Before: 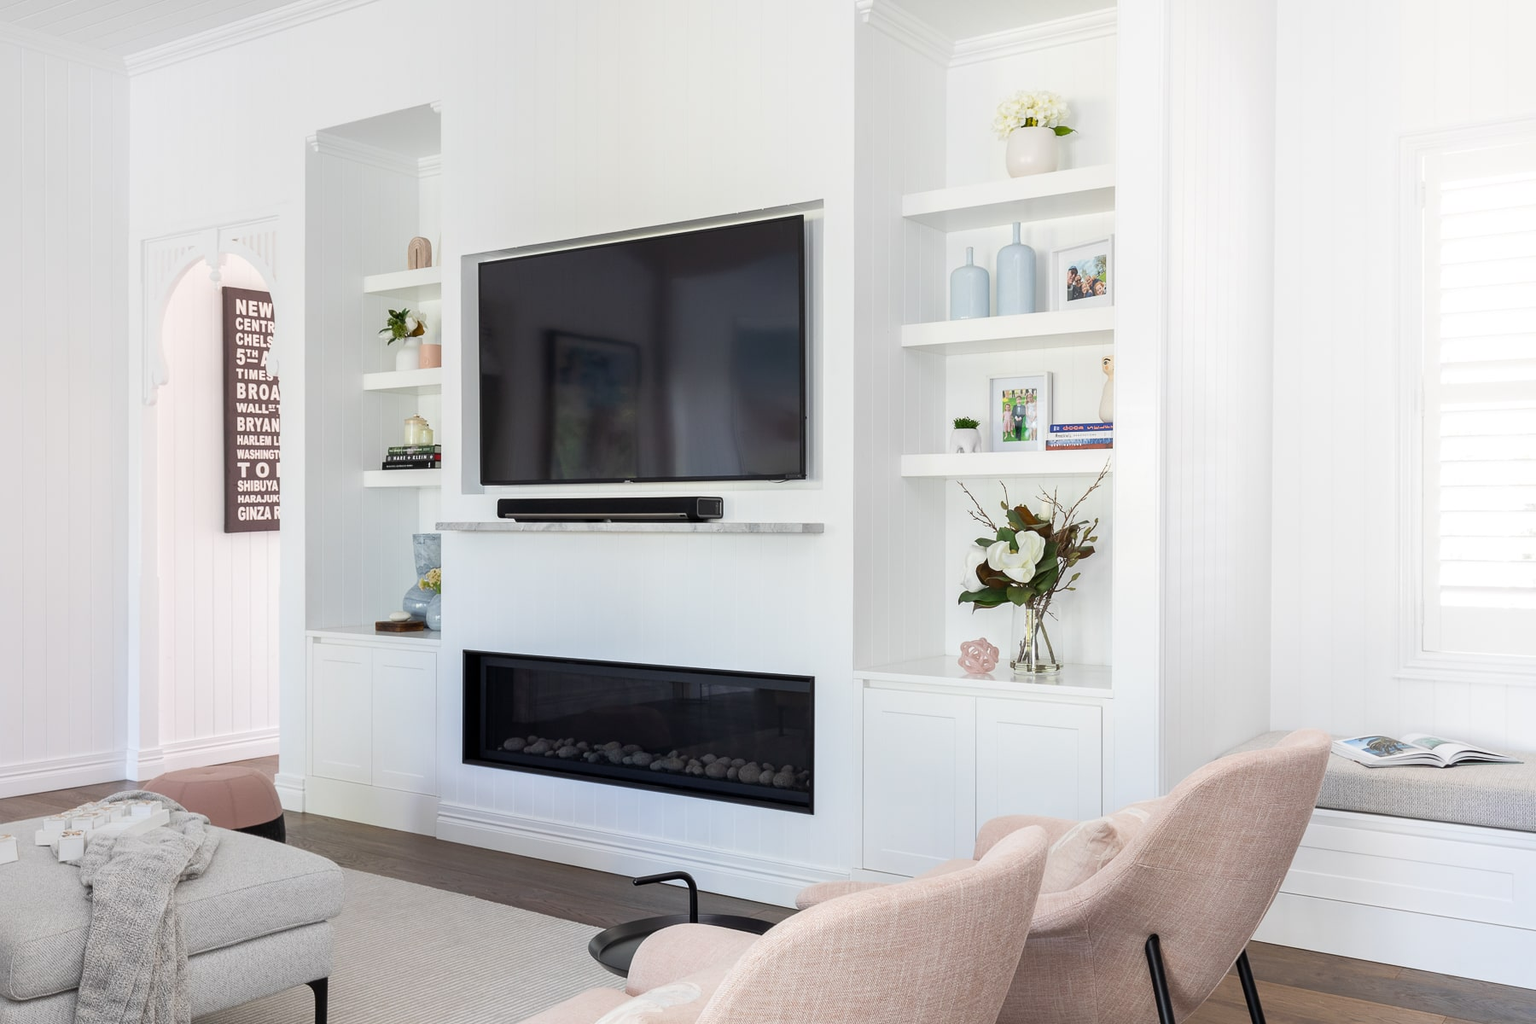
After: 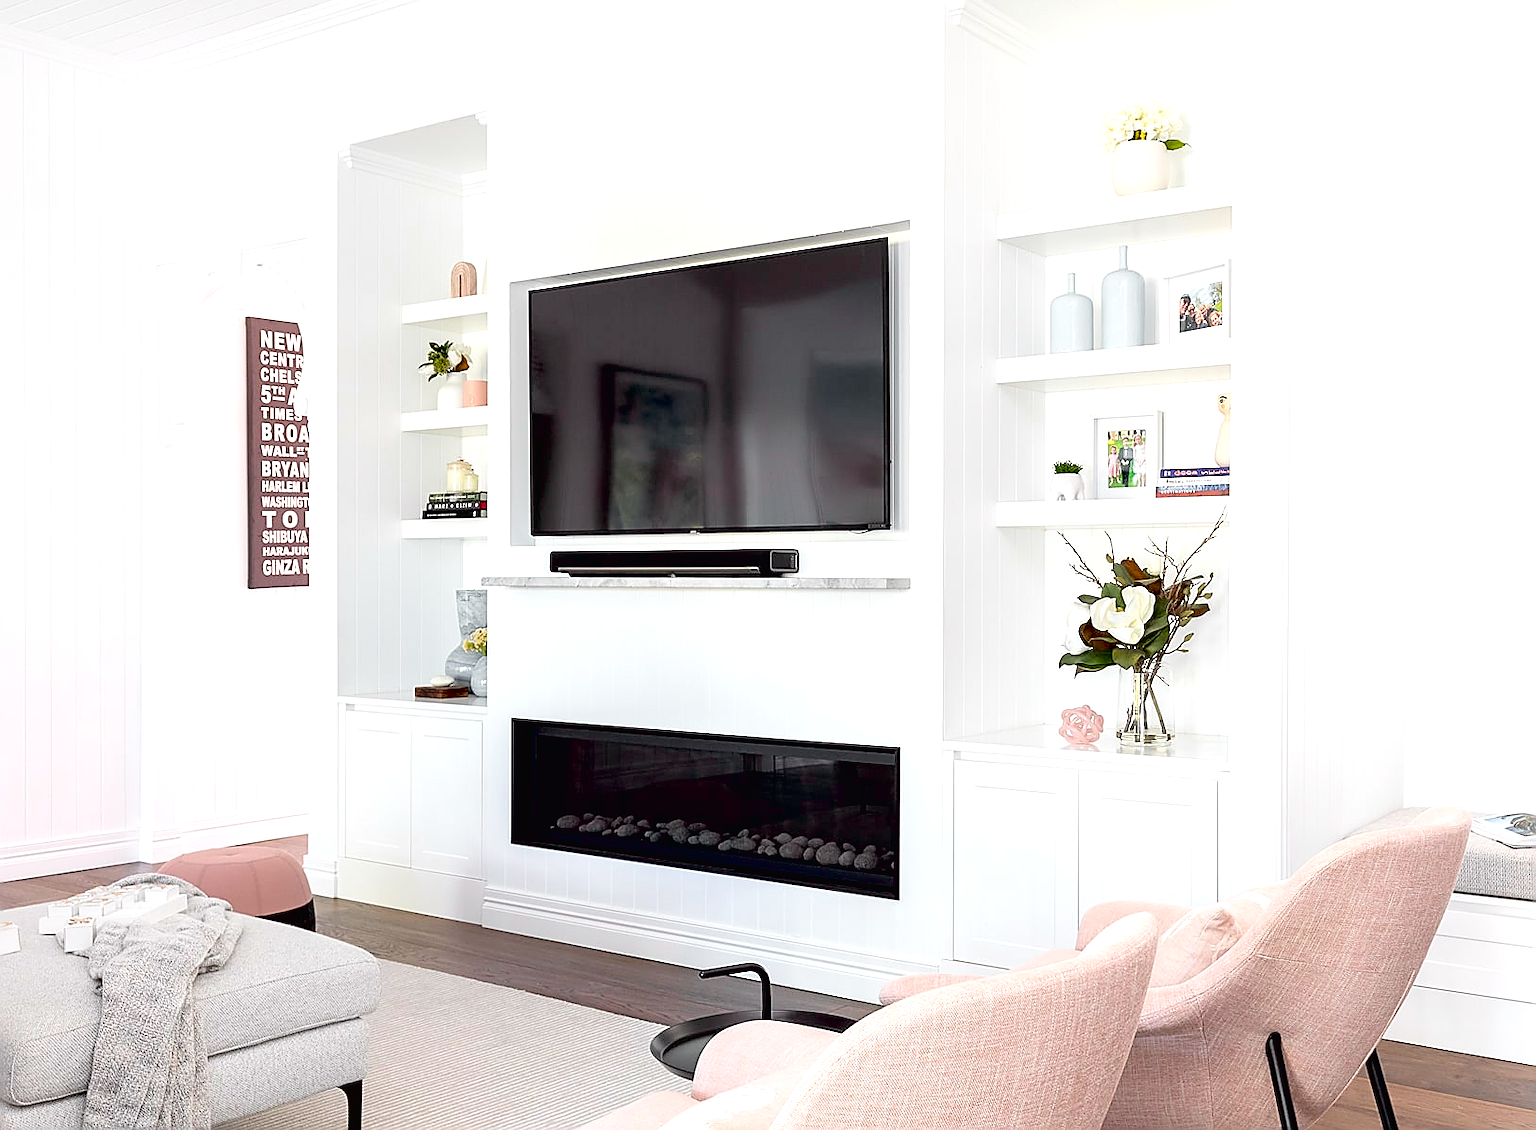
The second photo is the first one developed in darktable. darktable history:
sharpen: radius 1.35, amount 1.262, threshold 0.607
tone curve: curves: ch0 [(0, 0.013) (0.036, 0.035) (0.274, 0.288) (0.504, 0.536) (0.844, 0.84) (1, 0.97)]; ch1 [(0, 0) (0.389, 0.403) (0.462, 0.48) (0.499, 0.5) (0.522, 0.534) (0.567, 0.588) (0.626, 0.645) (0.749, 0.781) (1, 1)]; ch2 [(0, 0) (0.457, 0.486) (0.5, 0.501) (0.533, 0.539) (0.599, 0.6) (0.704, 0.732) (1, 1)], color space Lab, independent channels, preserve colors none
exposure: black level correction 0.012, exposure 0.695 EV, compensate highlight preservation false
crop: right 9.491%, bottom 0.037%
